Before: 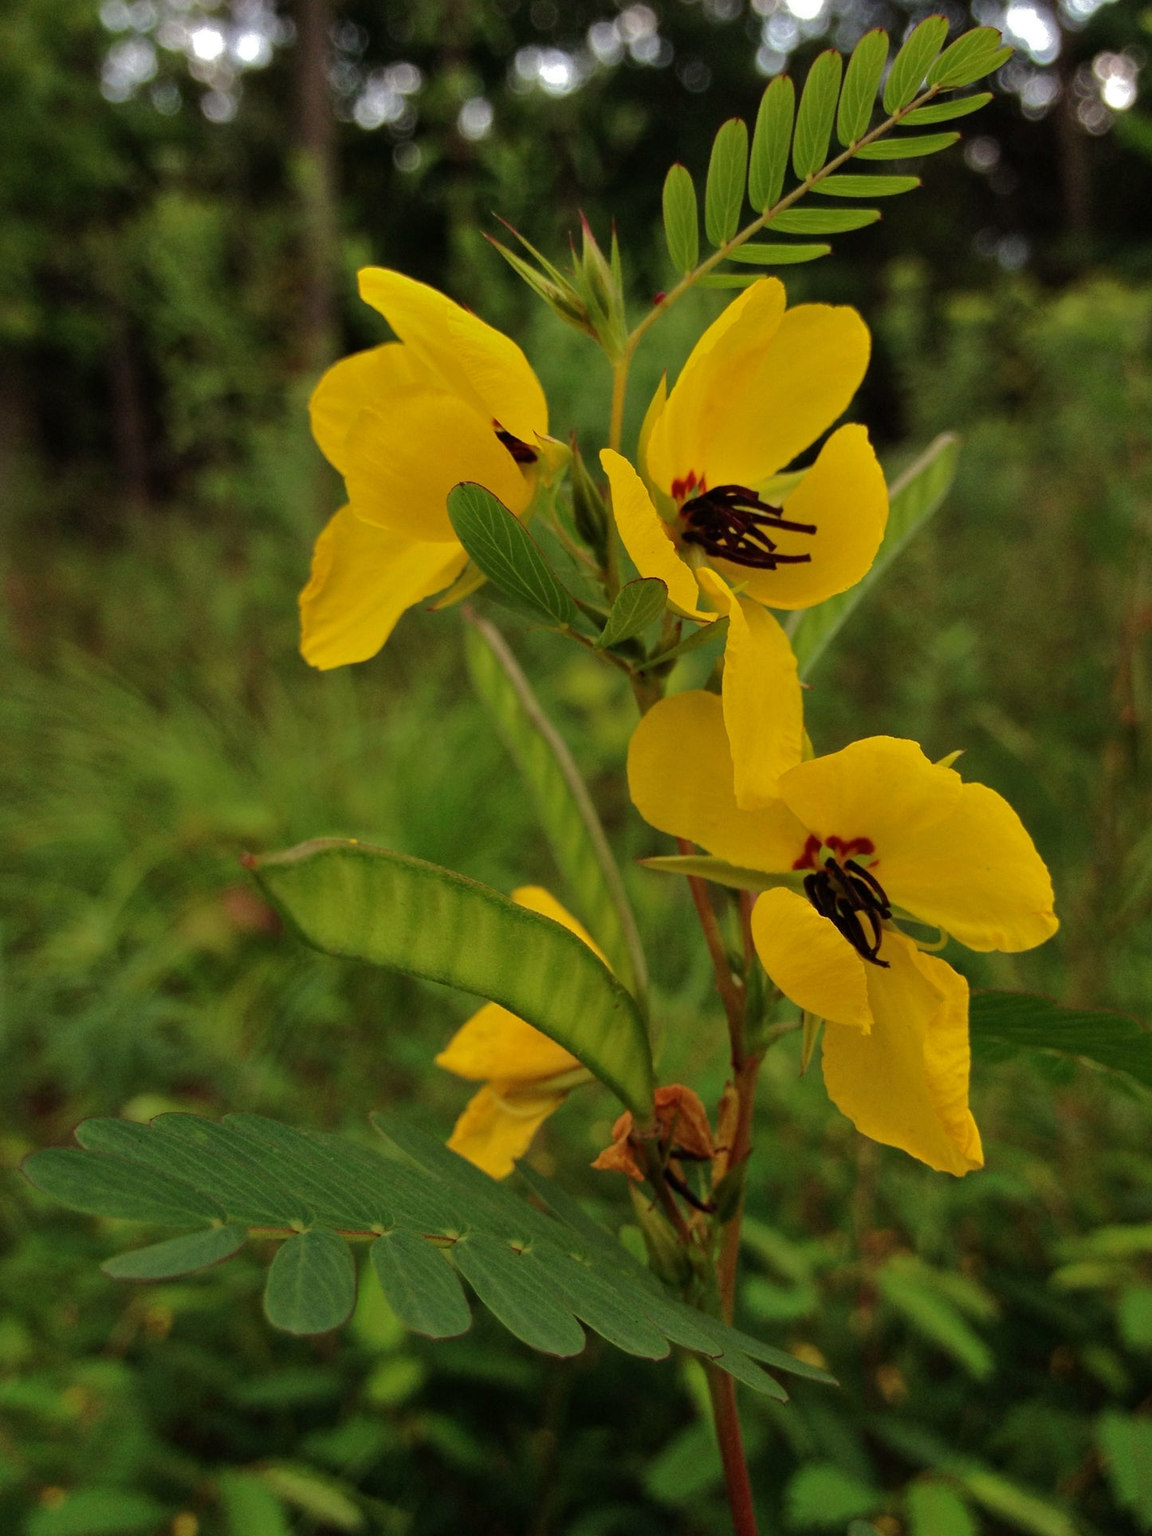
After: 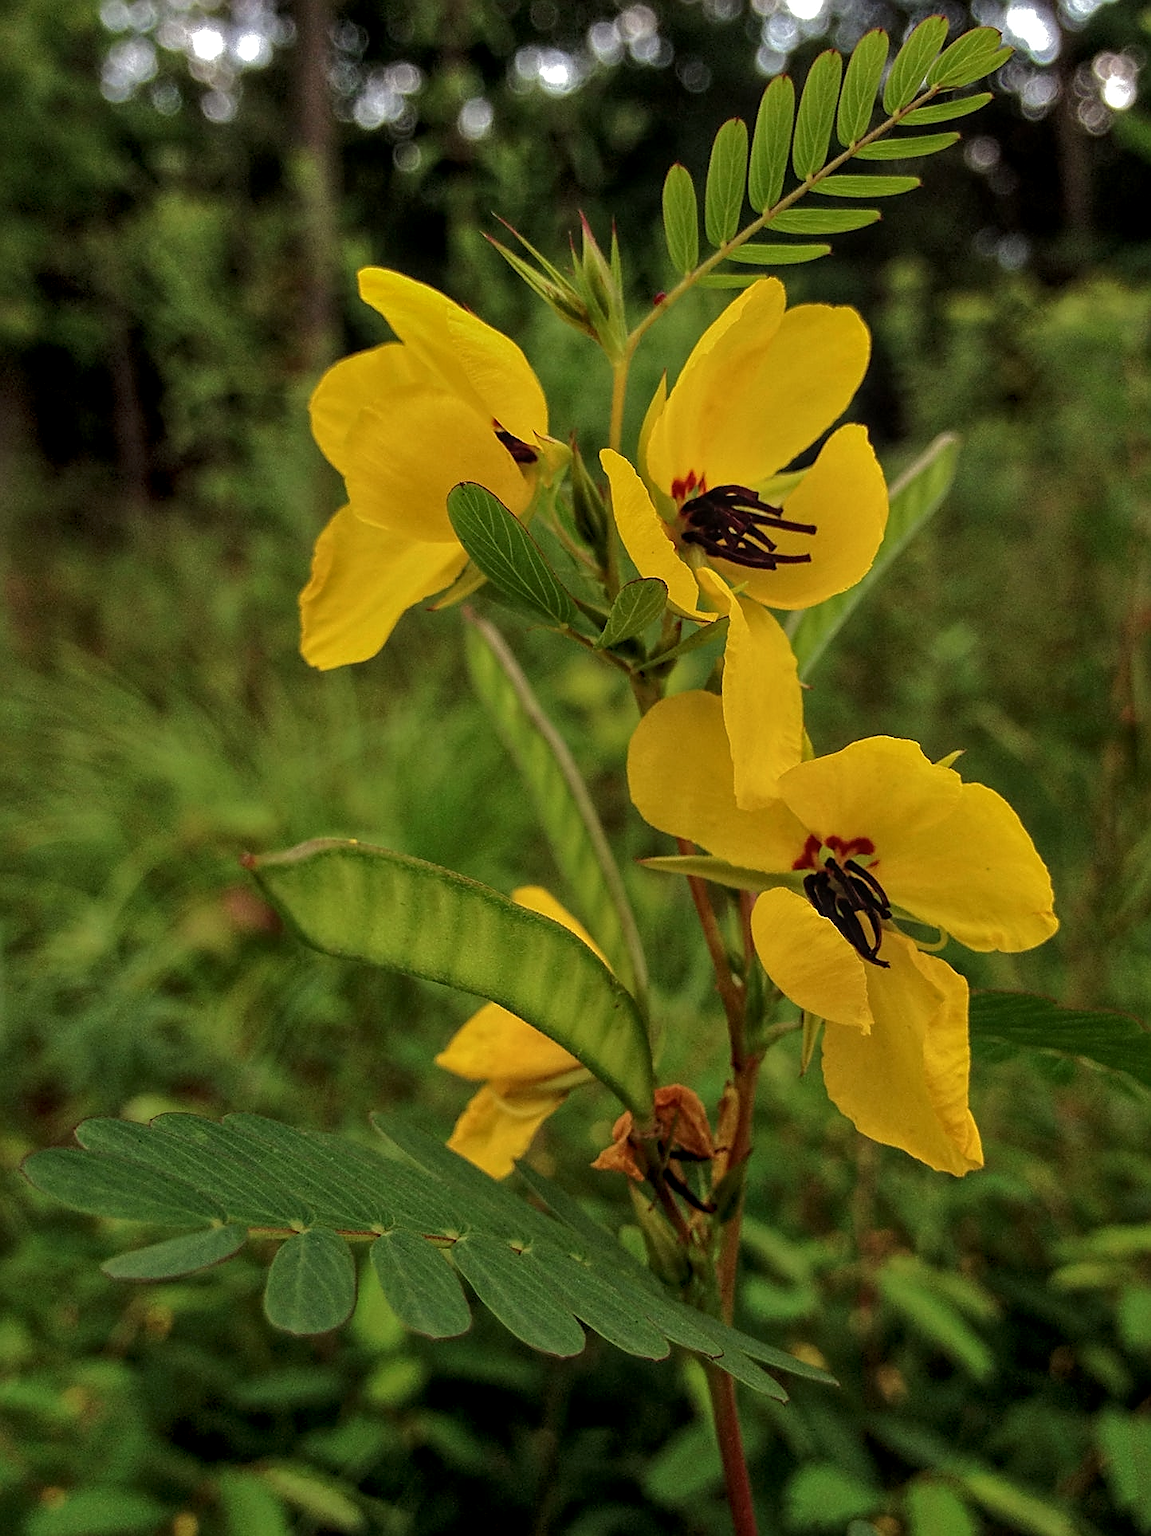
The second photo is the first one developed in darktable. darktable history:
local contrast: highlights 92%, shadows 87%, detail 160%, midtone range 0.2
sharpen: radius 1.426, amount 1.265, threshold 0.632
